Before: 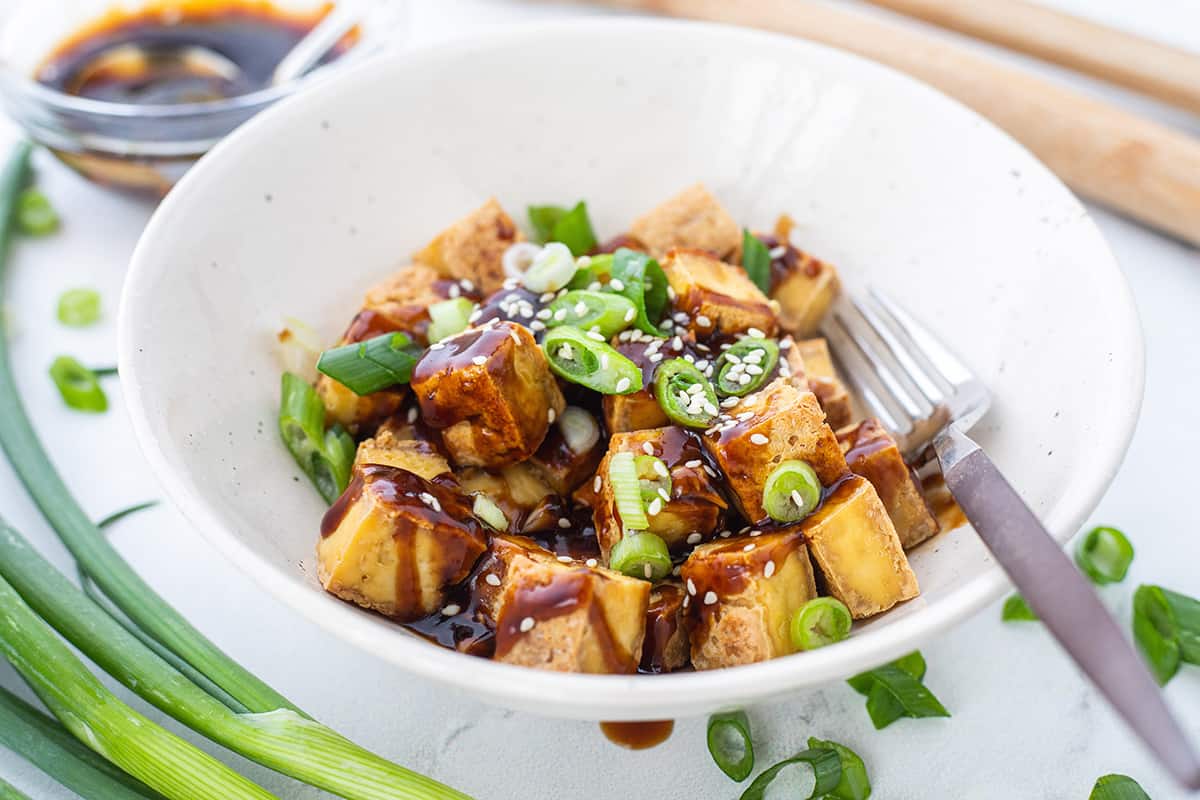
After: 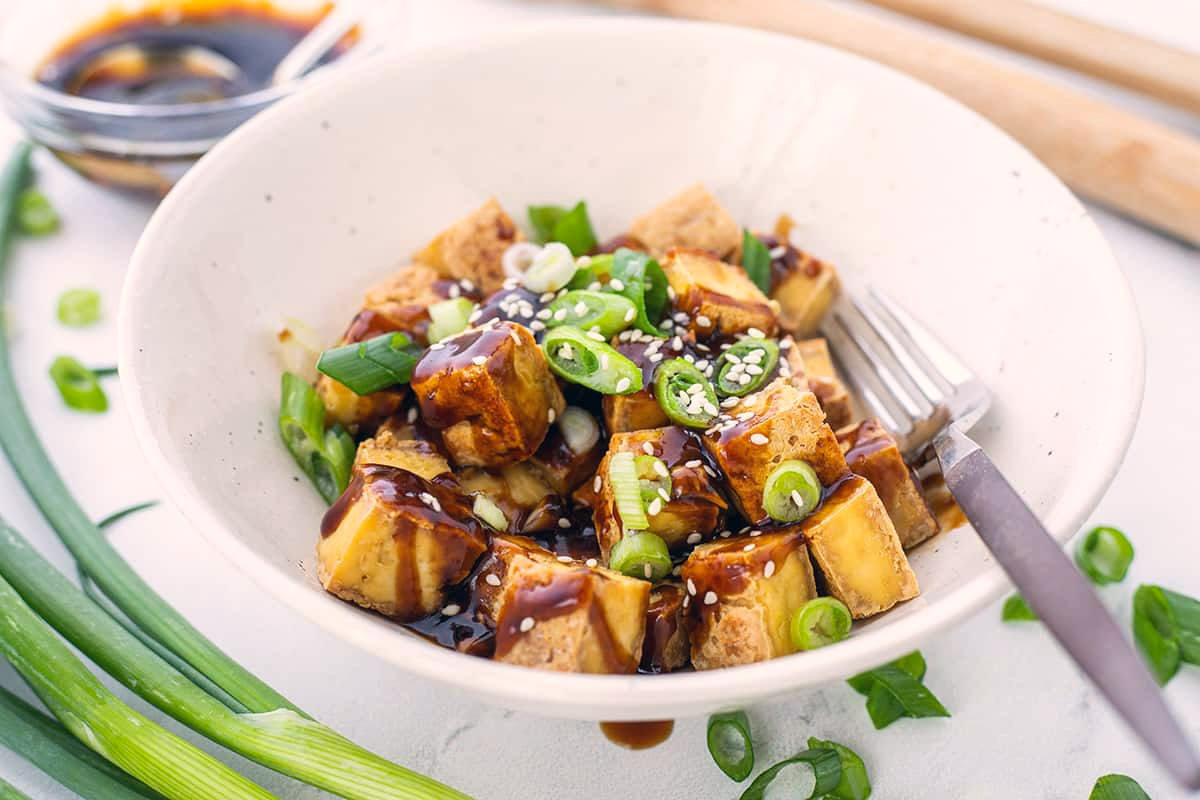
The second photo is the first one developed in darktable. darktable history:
color correction: highlights a* 5.35, highlights b* 5.28, shadows a* -4.18, shadows b* -5.04
